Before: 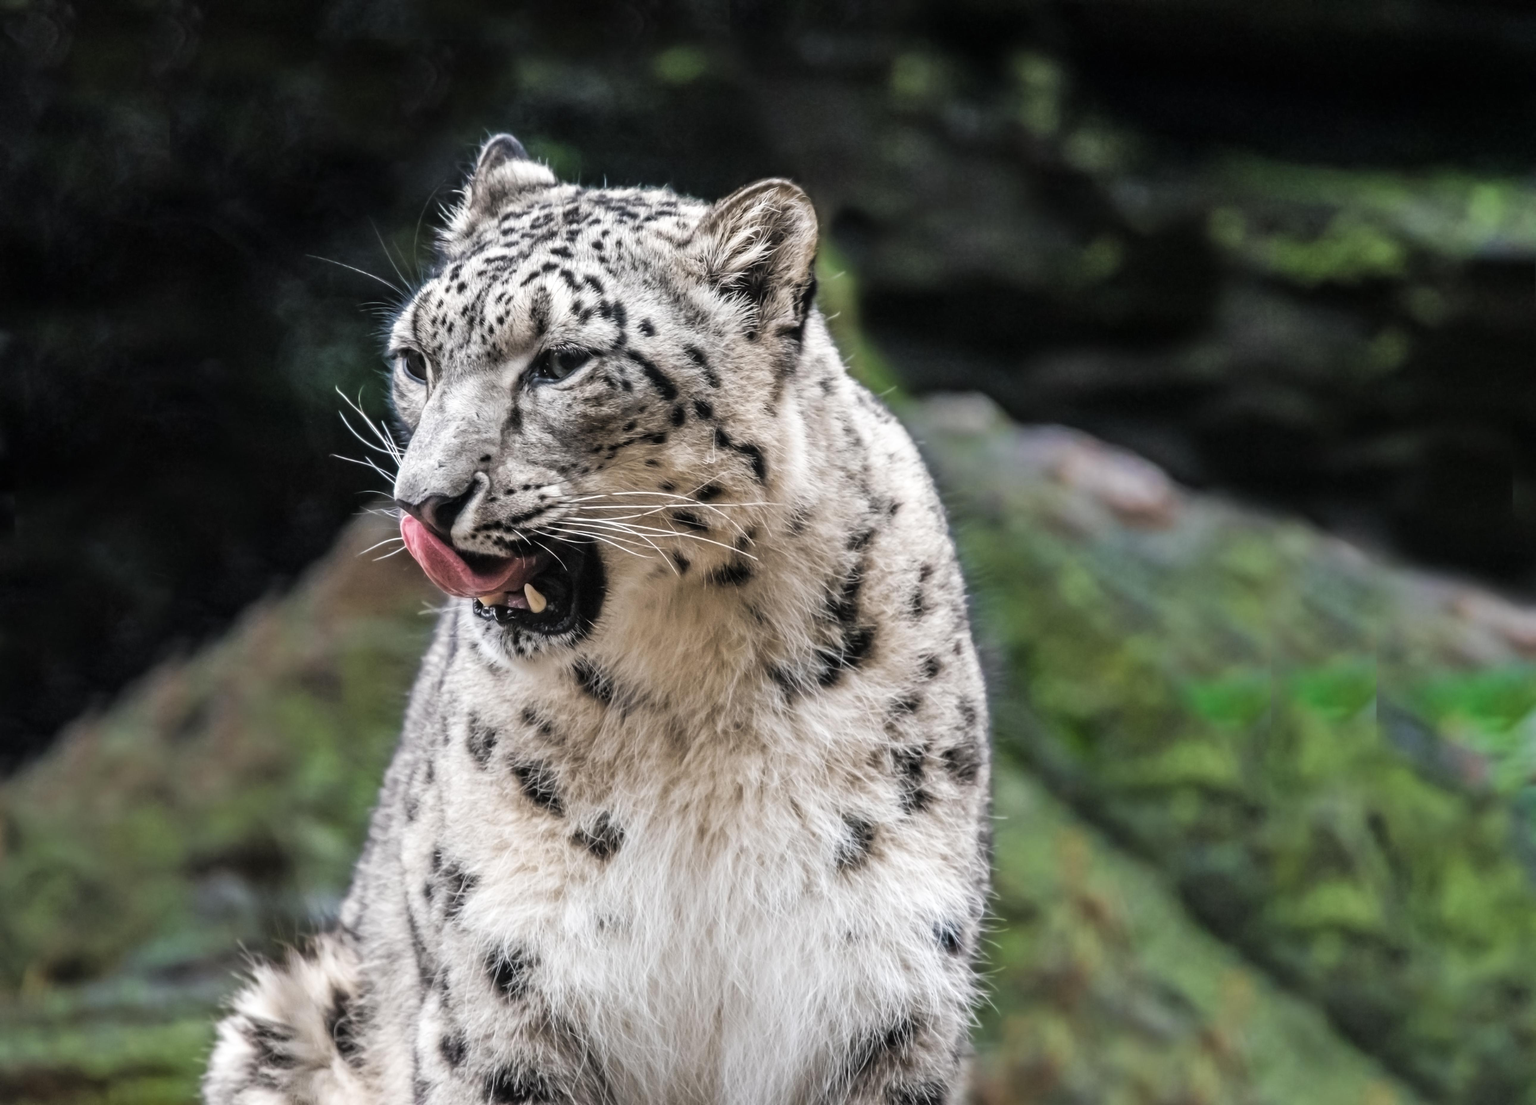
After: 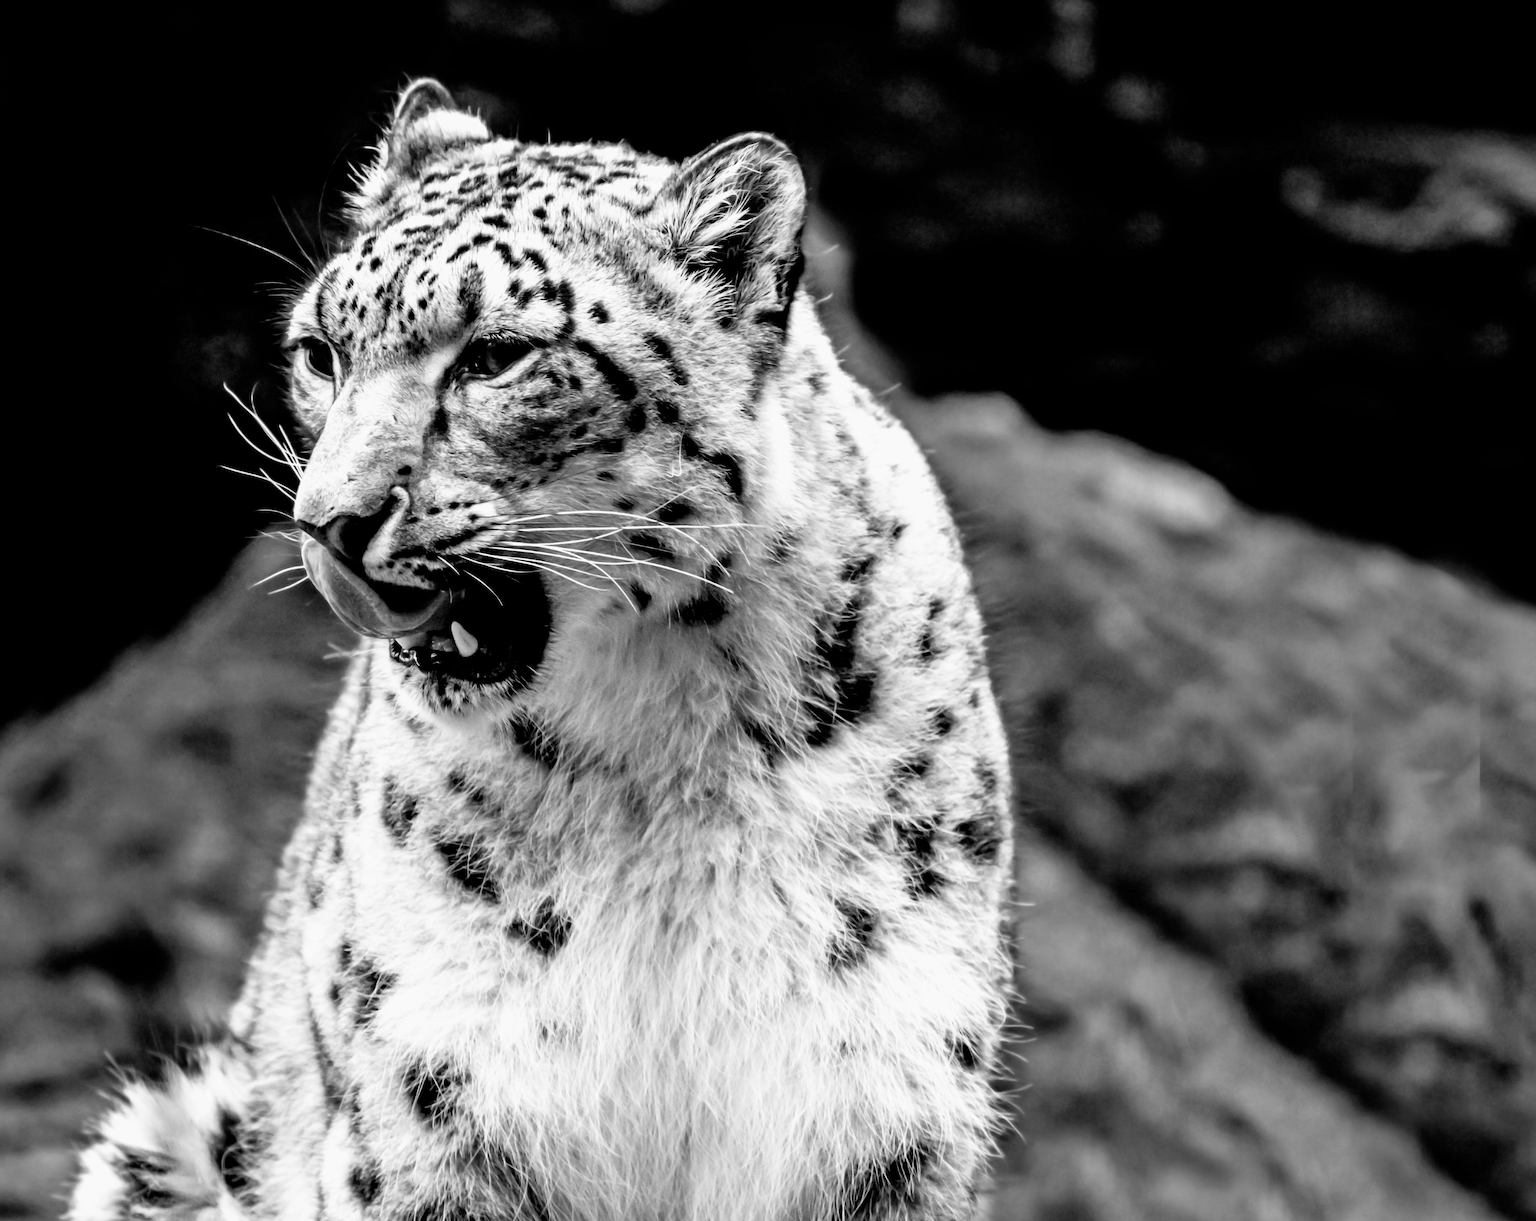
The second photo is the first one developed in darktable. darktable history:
filmic rgb: black relative exposure -3.57 EV, white relative exposure 2.29 EV, hardness 3.41
color zones: curves: ch0 [(0.068, 0.464) (0.25, 0.5) (0.48, 0.508) (0.75, 0.536) (0.886, 0.476) (0.967, 0.456)]; ch1 [(0.066, 0.456) (0.25, 0.5) (0.616, 0.508) (0.746, 0.56) (0.934, 0.444)]
monochrome: a 32, b 64, size 2.3
crop: left 9.807%, top 6.259%, right 7.334%, bottom 2.177%
